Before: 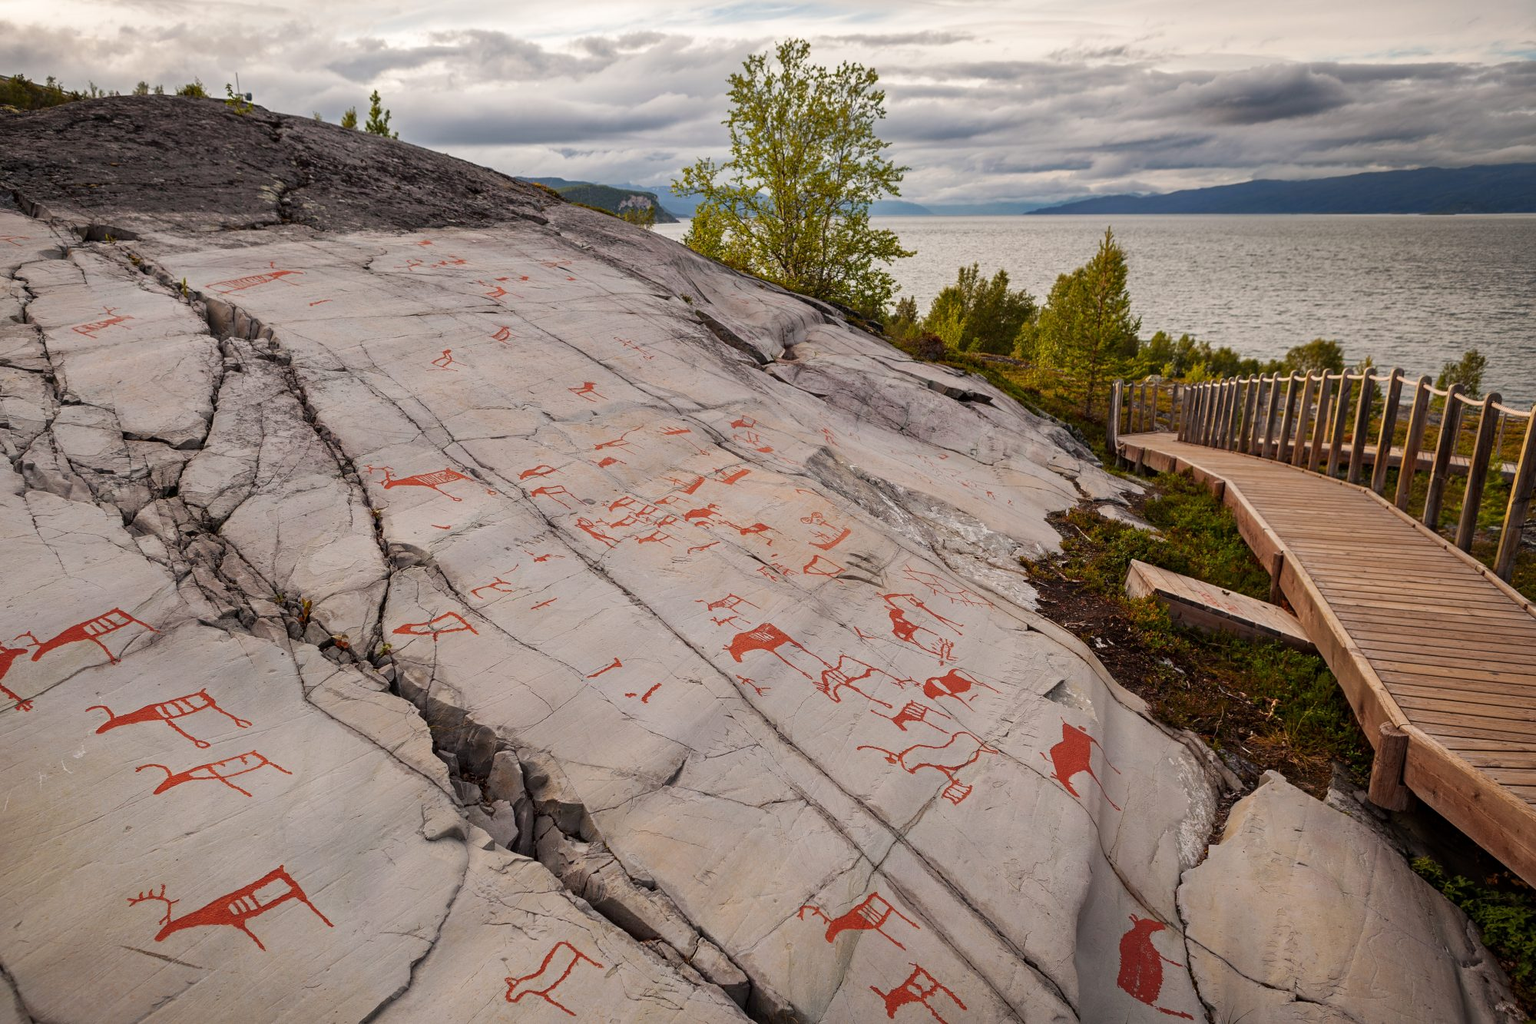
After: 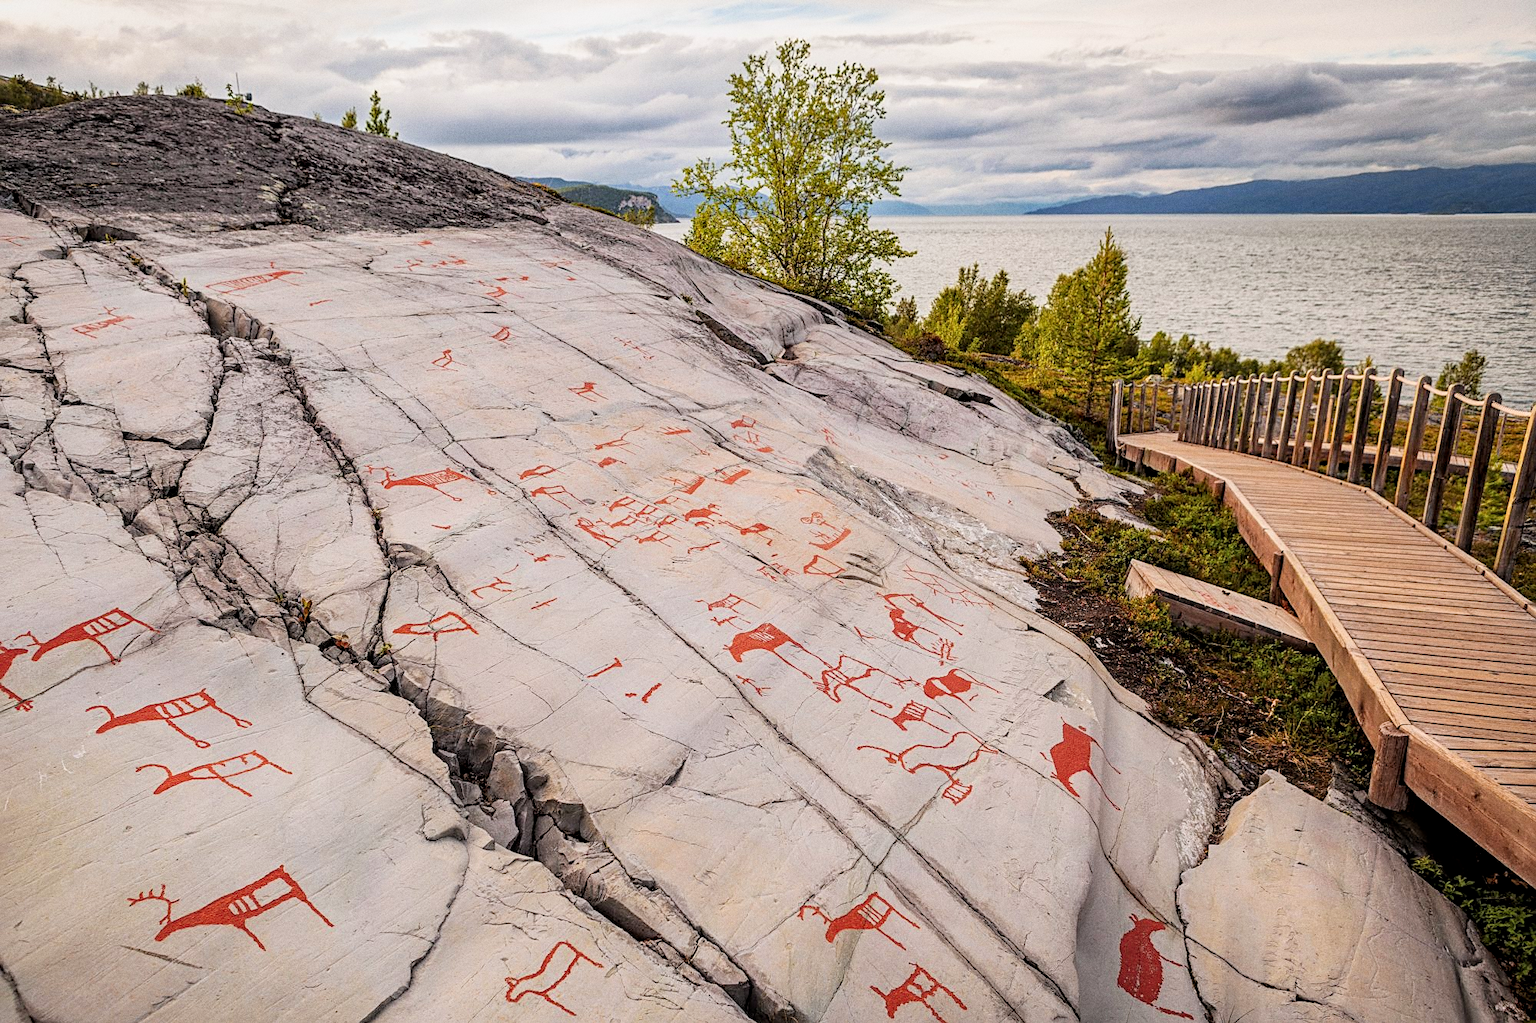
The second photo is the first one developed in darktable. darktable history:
exposure: black level correction 0, exposure 1 EV, compensate exposure bias true, compensate highlight preservation false
filmic rgb: black relative exposure -7.65 EV, white relative exposure 4.56 EV, hardness 3.61, color science v6 (2022)
white balance: red 0.988, blue 1.017
sharpen: on, module defaults
local contrast: on, module defaults
grain: coarseness 0.09 ISO
